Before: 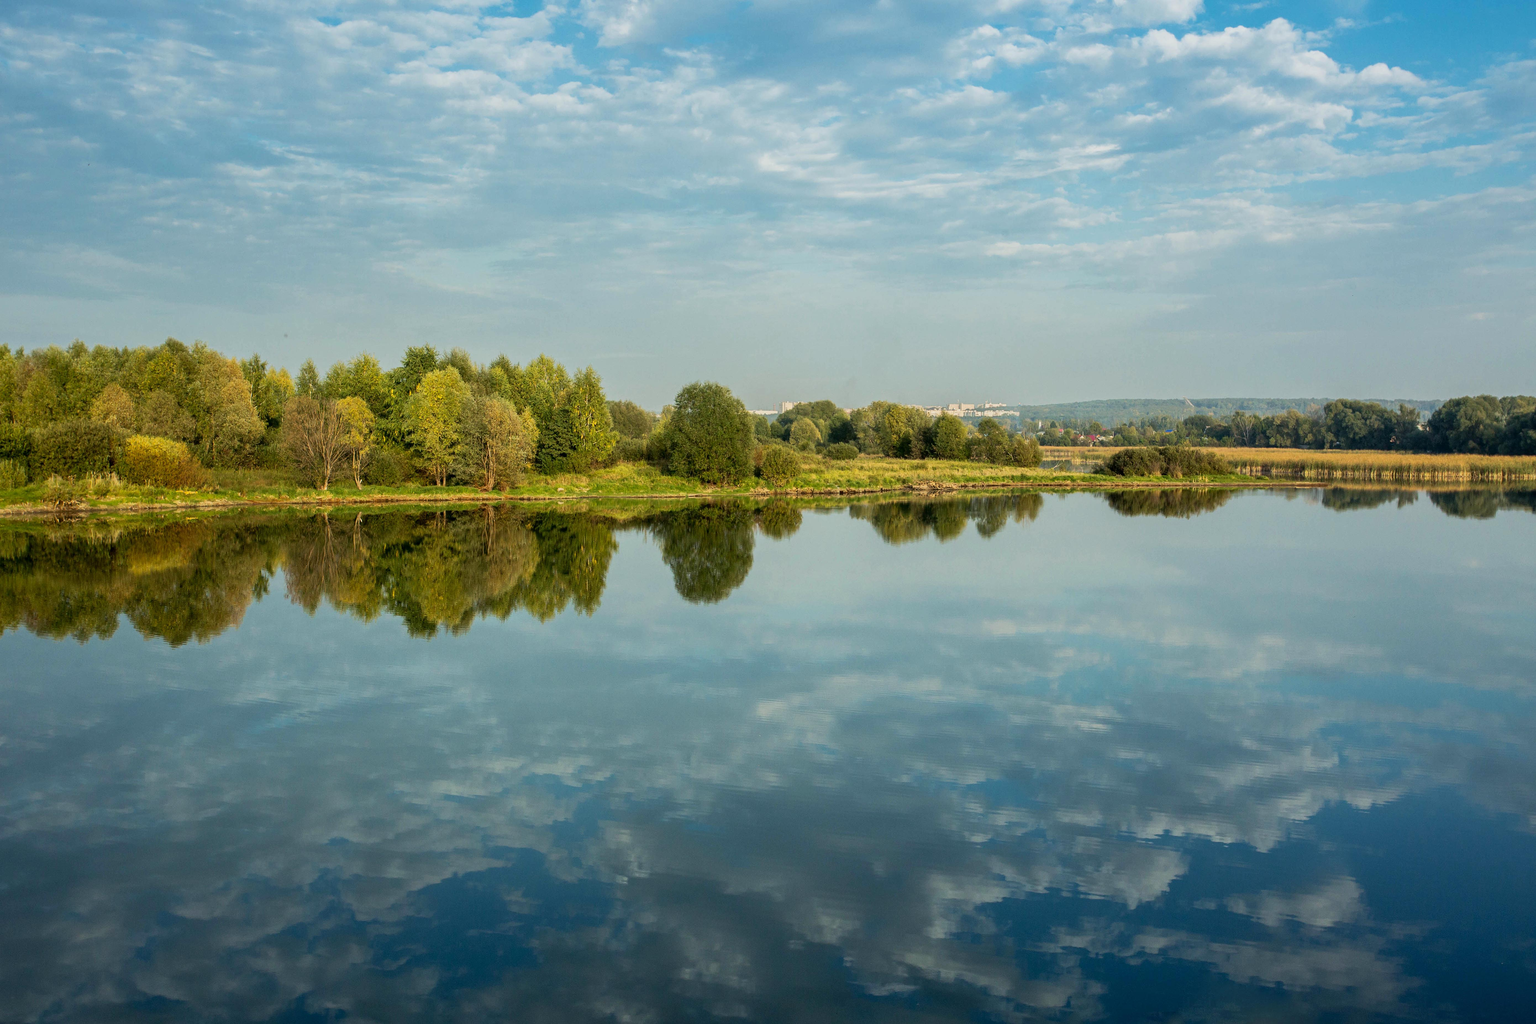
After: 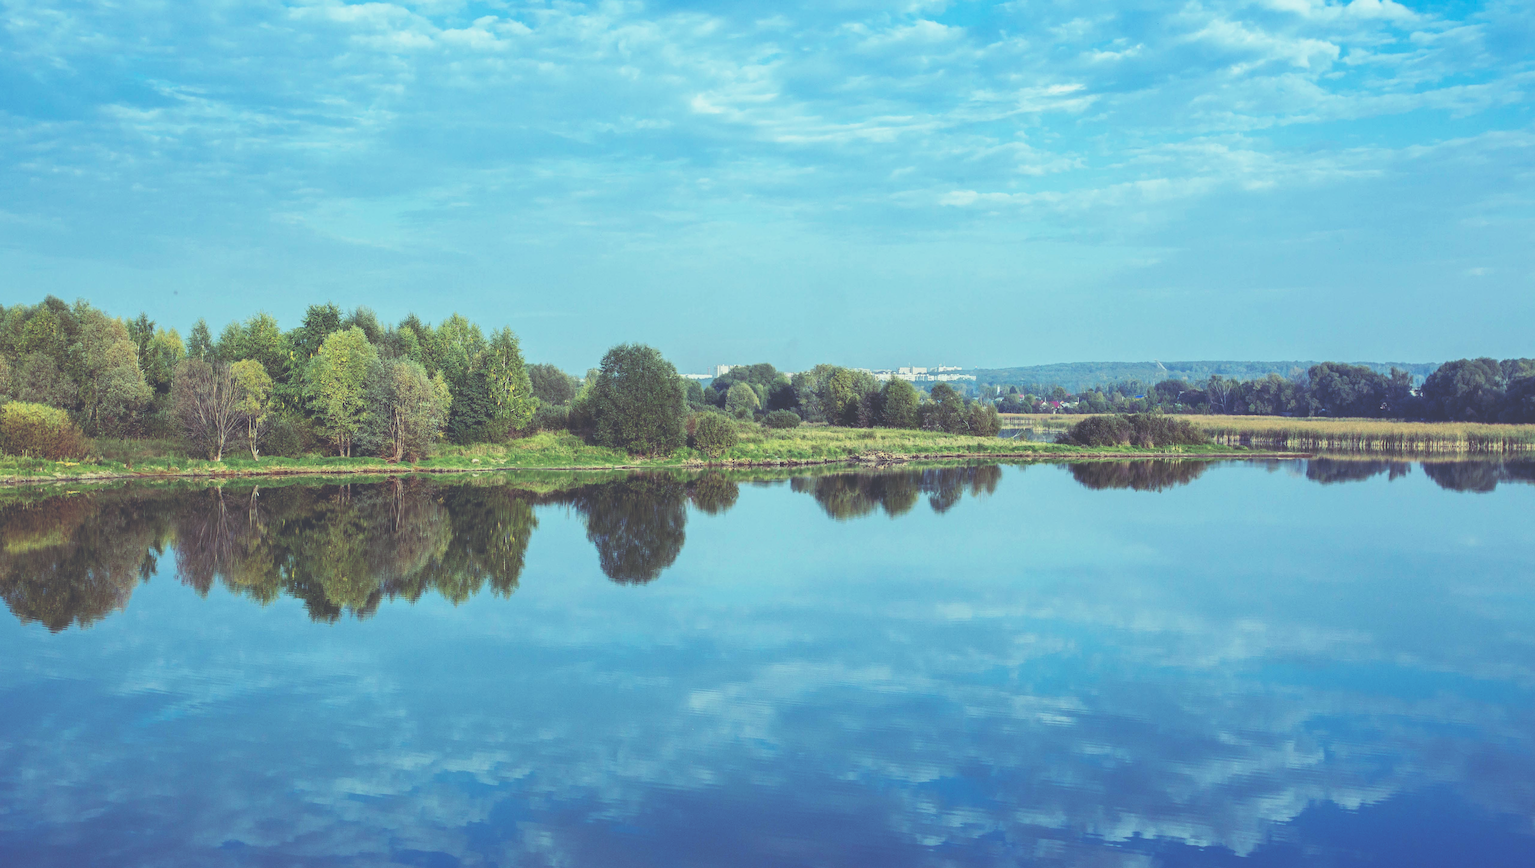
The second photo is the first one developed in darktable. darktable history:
crop: left 8.155%, top 6.611%, bottom 15.385%
rgb curve: curves: ch0 [(0, 0.186) (0.314, 0.284) (0.576, 0.466) (0.805, 0.691) (0.936, 0.886)]; ch1 [(0, 0.186) (0.314, 0.284) (0.581, 0.534) (0.771, 0.746) (0.936, 0.958)]; ch2 [(0, 0.216) (0.275, 0.39) (1, 1)], mode RGB, independent channels, compensate middle gray true, preserve colors none
base curve: curves: ch0 [(0, 0) (0.204, 0.334) (0.55, 0.733) (1, 1)], preserve colors none
